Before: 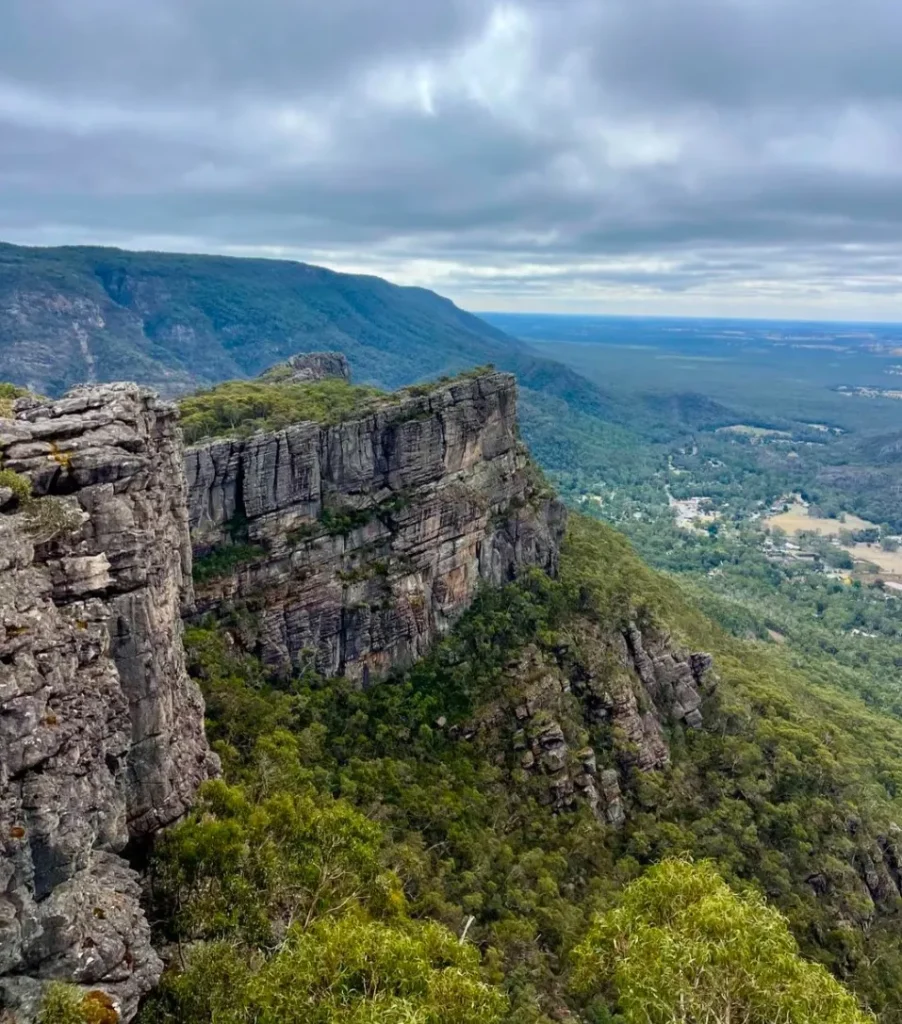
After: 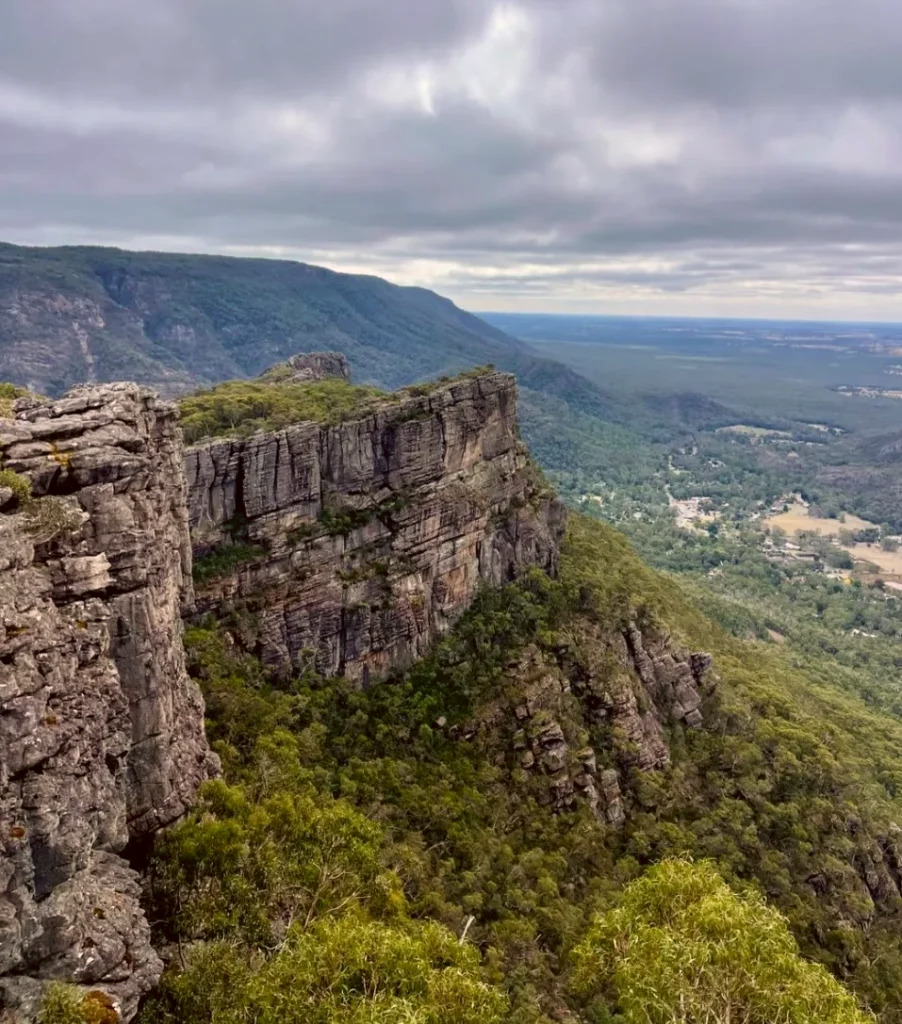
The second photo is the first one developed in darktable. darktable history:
color correction: highlights a* 6.24, highlights b* 7.8, shadows a* 5.79, shadows b* 7.15, saturation 0.88
